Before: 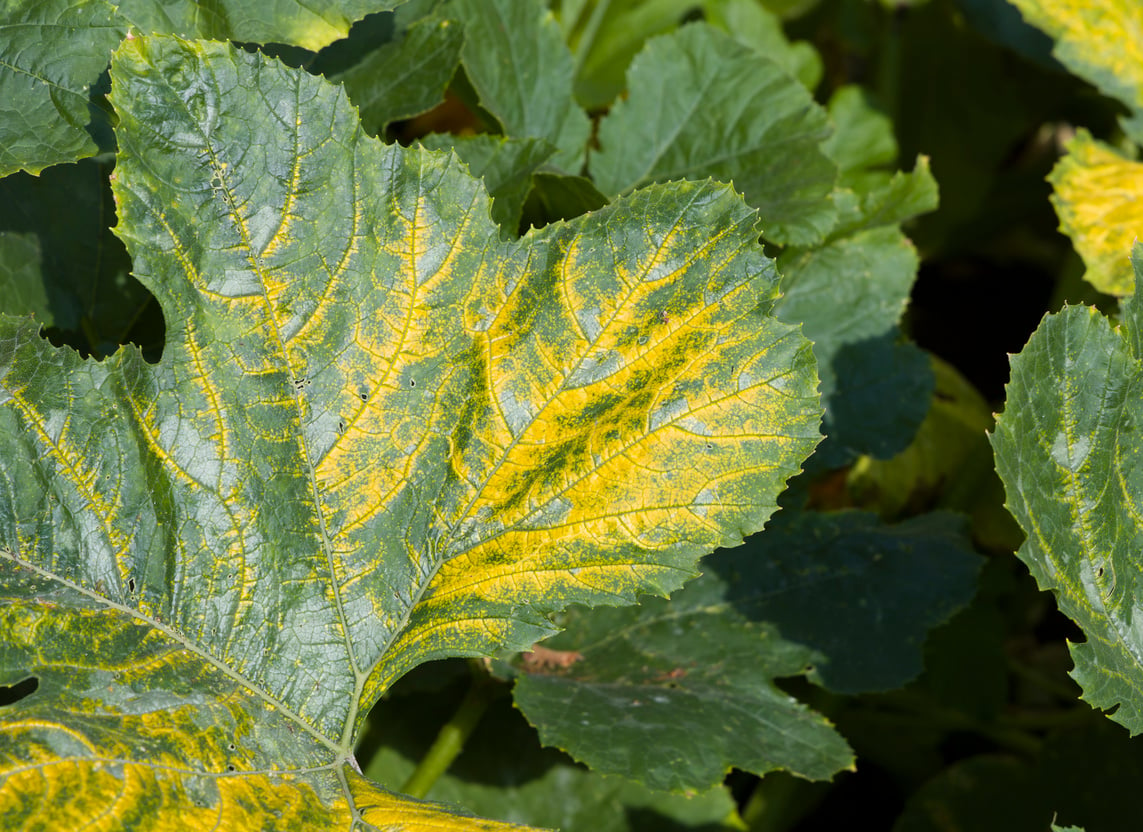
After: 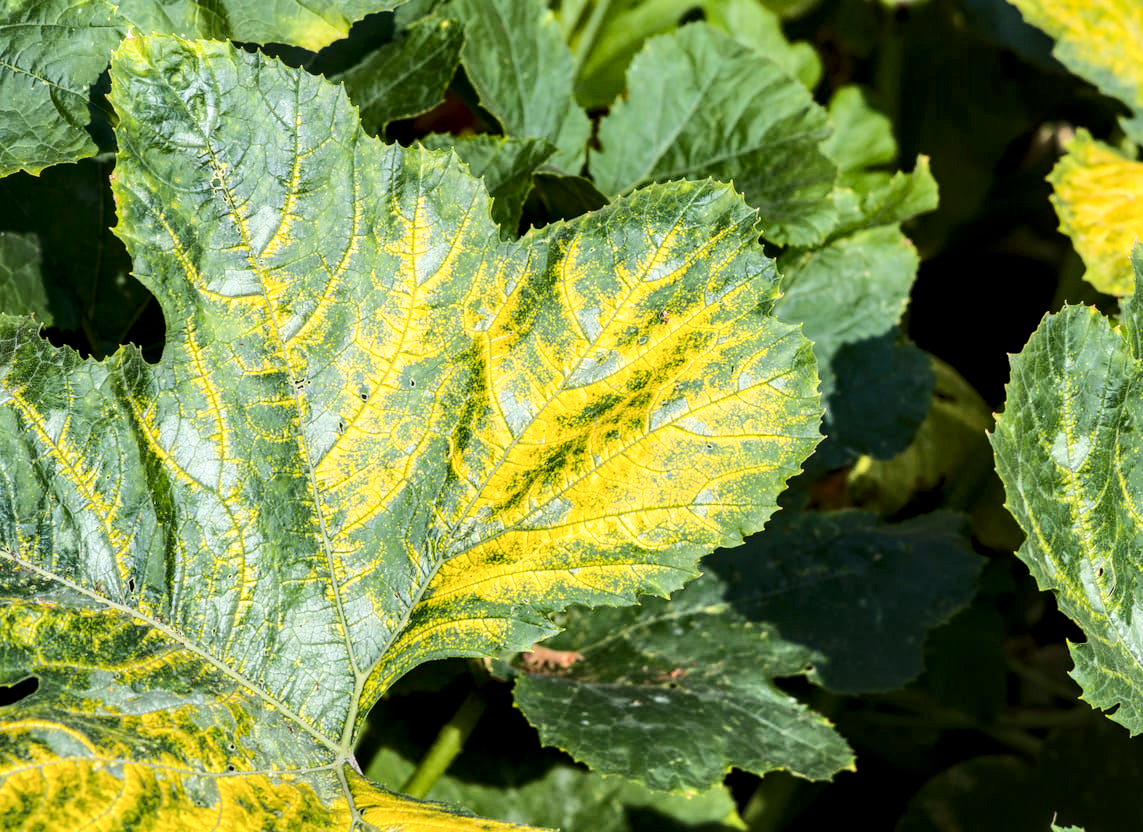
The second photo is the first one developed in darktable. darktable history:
rgb curve: curves: ch0 [(0, 0) (0.284, 0.292) (0.505, 0.644) (1, 1)]; ch1 [(0, 0) (0.284, 0.292) (0.505, 0.644) (1, 1)]; ch2 [(0, 0) (0.284, 0.292) (0.505, 0.644) (1, 1)], compensate middle gray true
local contrast: highlights 60%, shadows 60%, detail 160%
